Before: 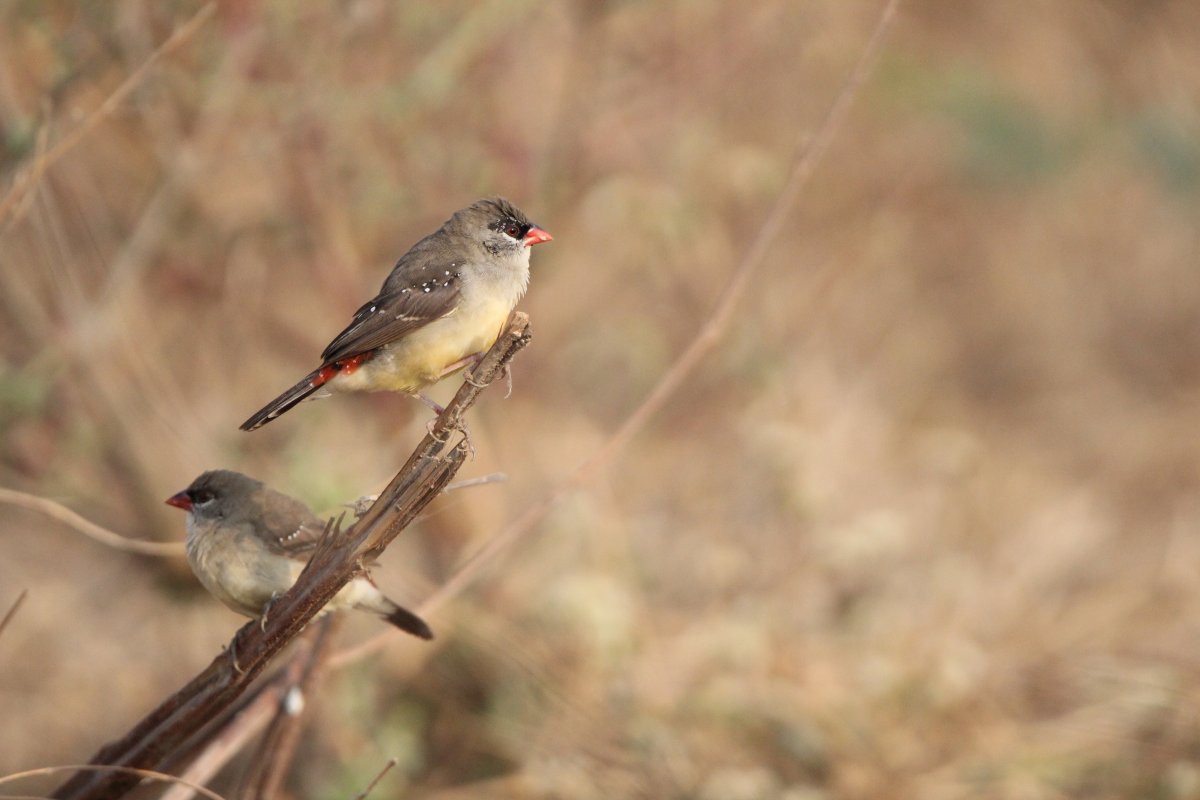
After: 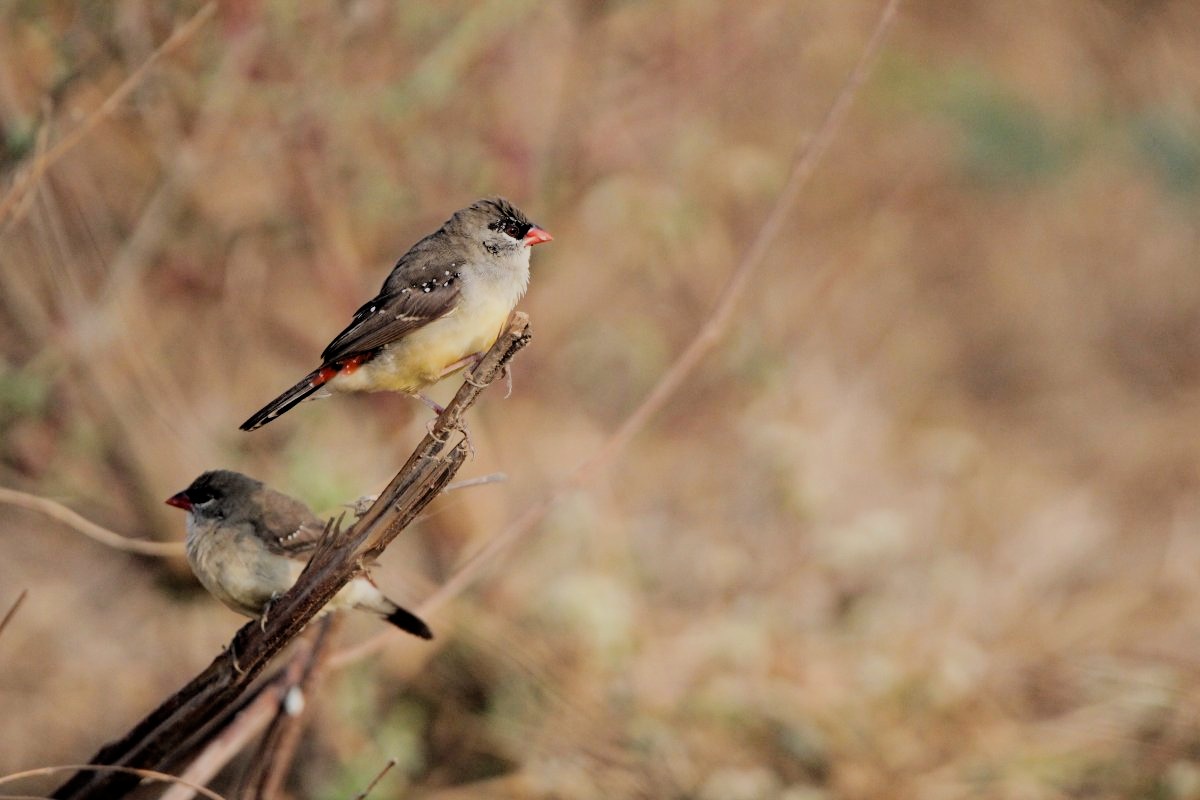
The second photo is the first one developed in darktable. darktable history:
filmic rgb: black relative exposure -4.14 EV, white relative exposure 5.1 EV, hardness 2.11, contrast 1.165
haze removal: strength 0.29, distance 0.25, compatibility mode true, adaptive false
